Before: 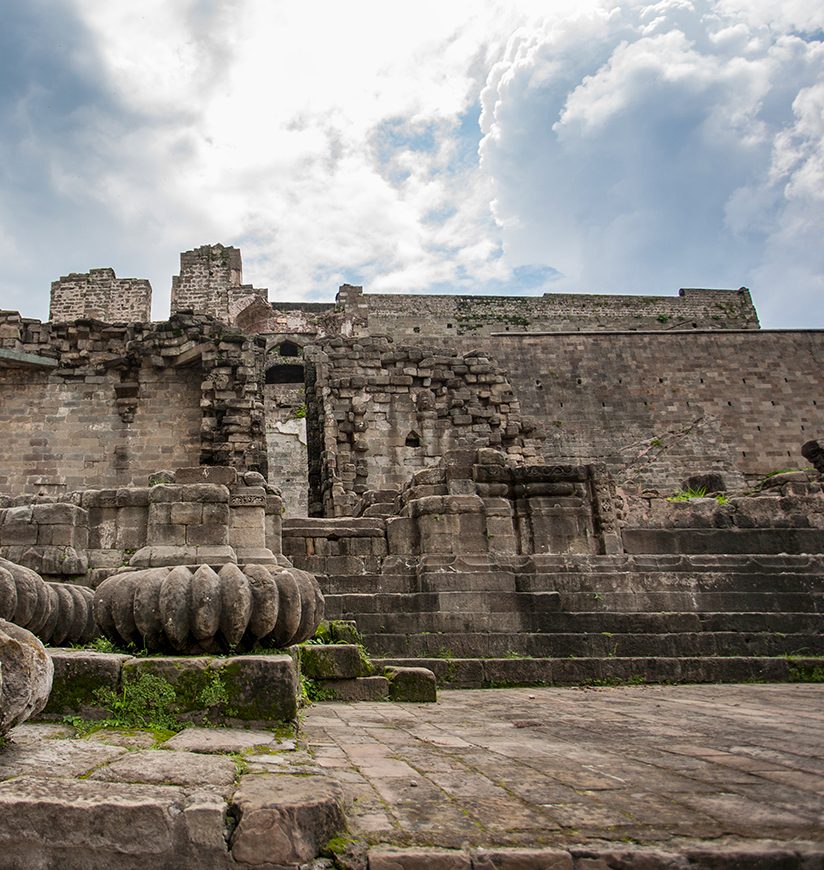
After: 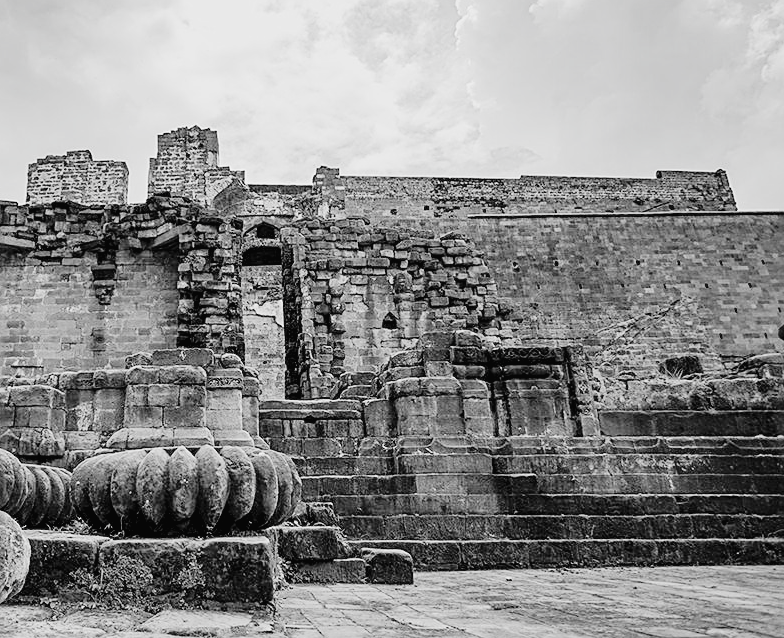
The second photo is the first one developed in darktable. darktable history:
filmic rgb: black relative exposure -5.1 EV, white relative exposure 3.54 EV, hardness 3.17, contrast 1.297, highlights saturation mix -49.67%, color science v5 (2021), contrast in shadows safe, contrast in highlights safe
crop and rotate: left 2.902%, top 13.691%, right 1.922%, bottom 12.873%
contrast brightness saturation: brightness 0.288
sharpen: on, module defaults
